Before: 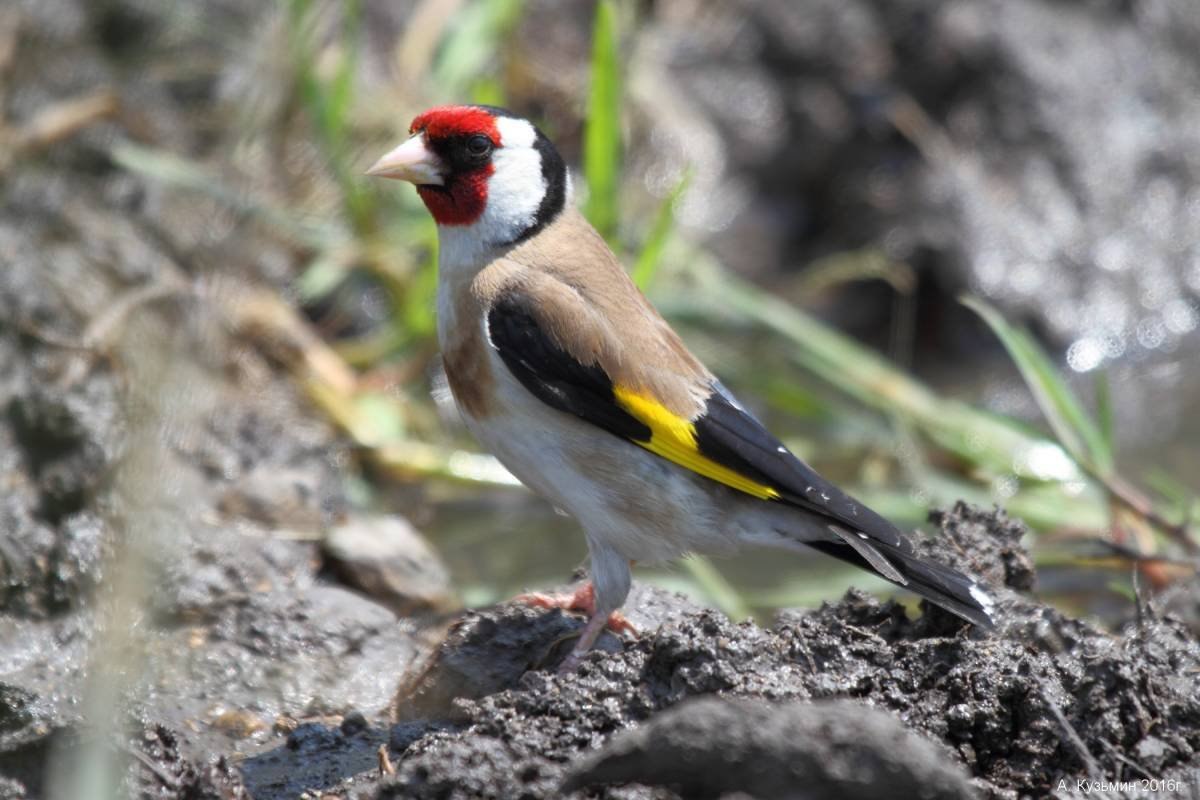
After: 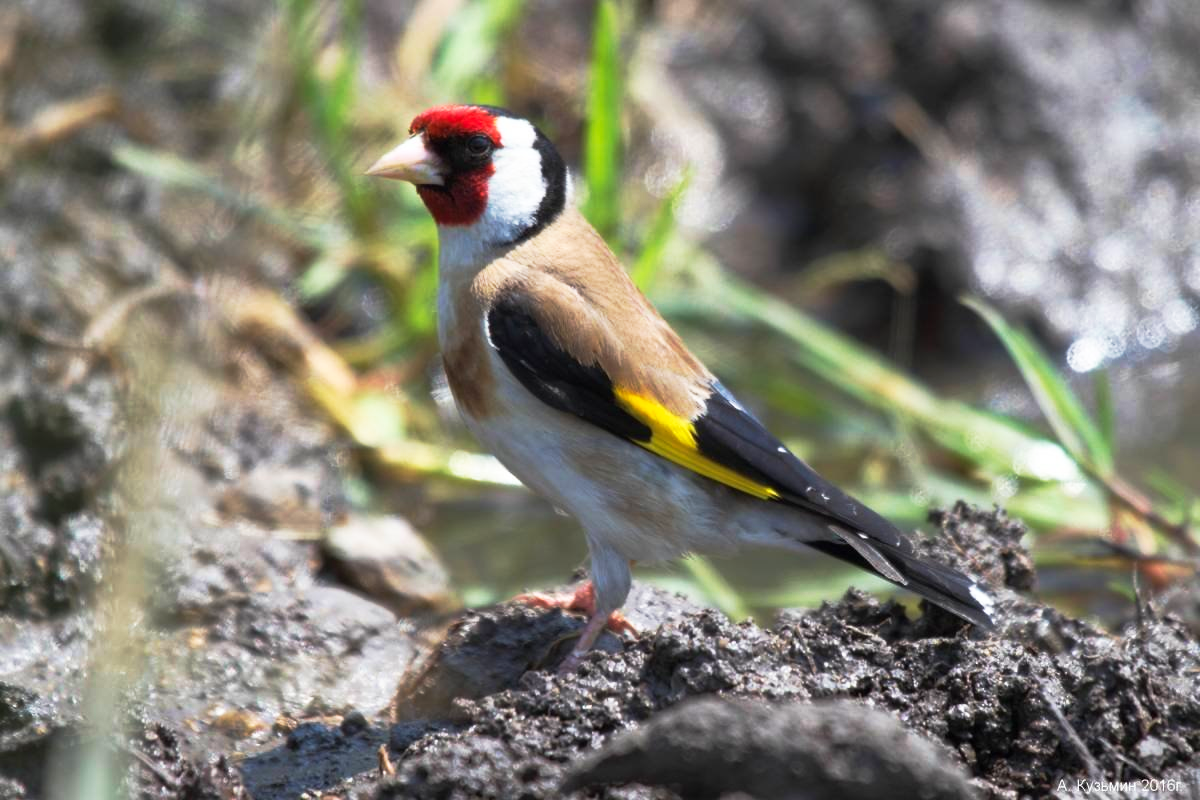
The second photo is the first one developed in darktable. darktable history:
base curve: curves: ch0 [(0, 0) (0.257, 0.25) (0.482, 0.586) (0.757, 0.871) (1, 1)], preserve colors none
velvia: on, module defaults
